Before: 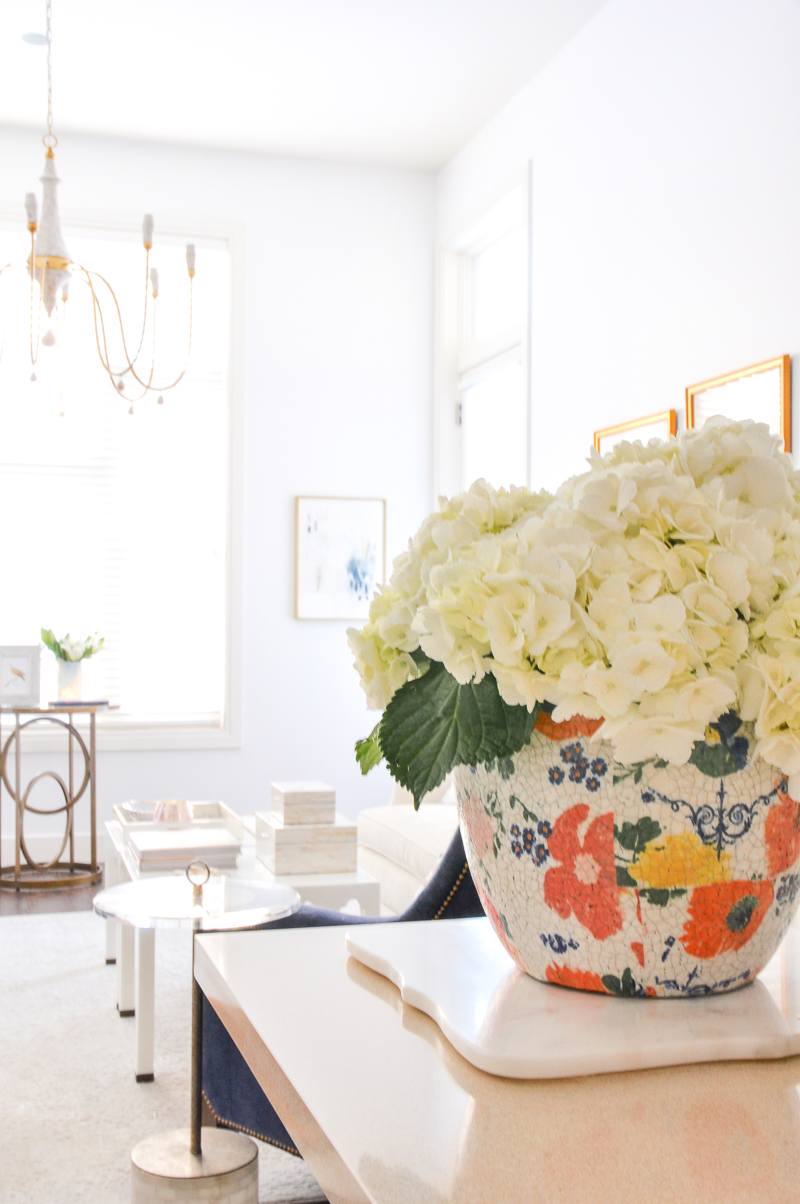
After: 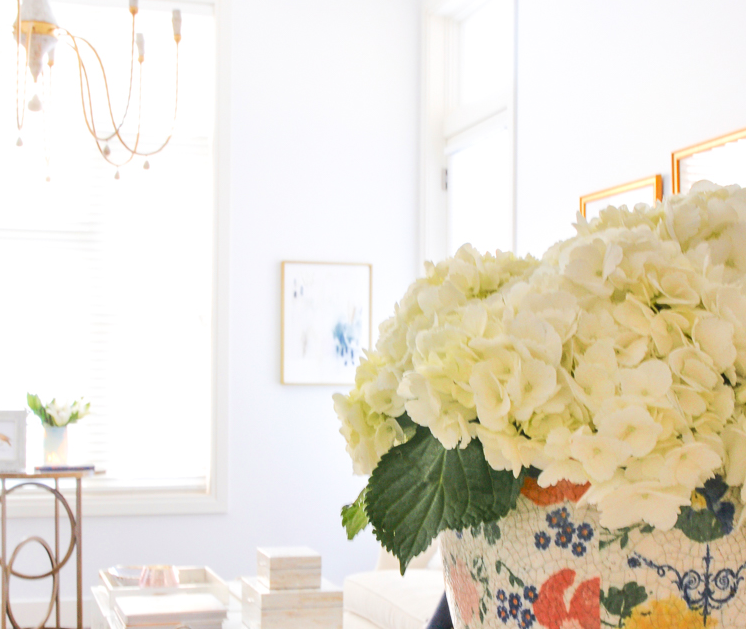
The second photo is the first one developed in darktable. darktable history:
velvia: on, module defaults
crop: left 1.776%, top 19.59%, right 4.883%, bottom 28.115%
